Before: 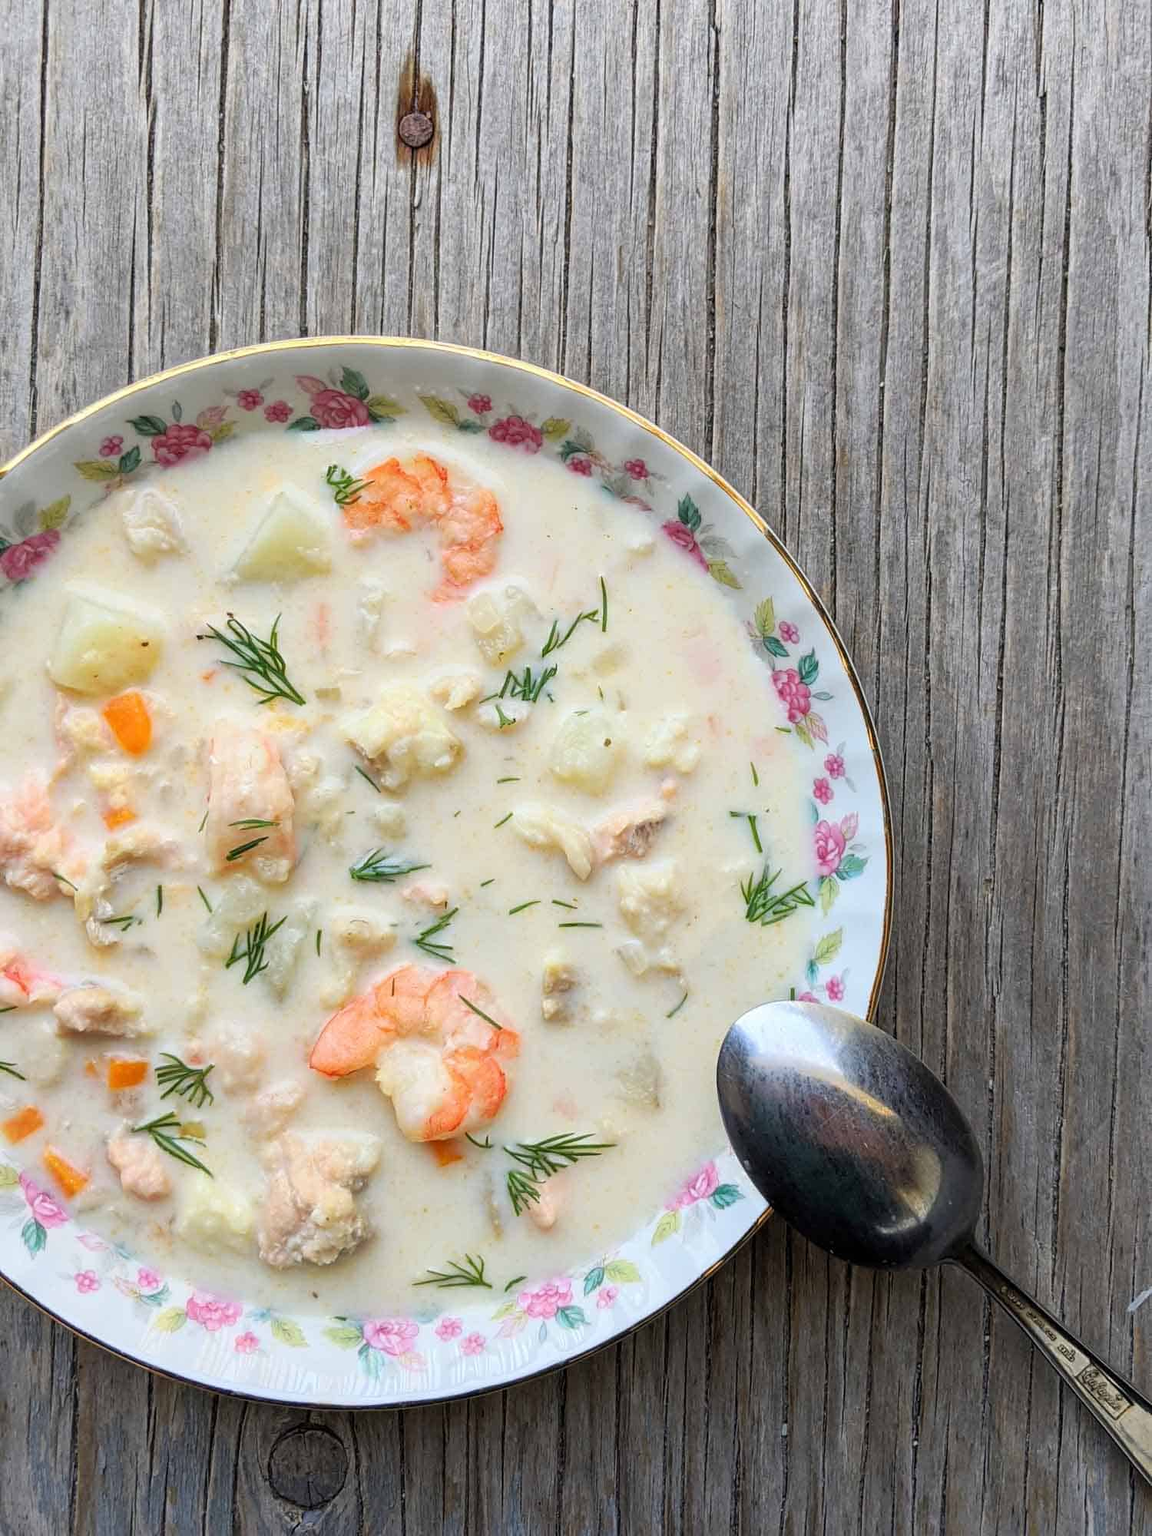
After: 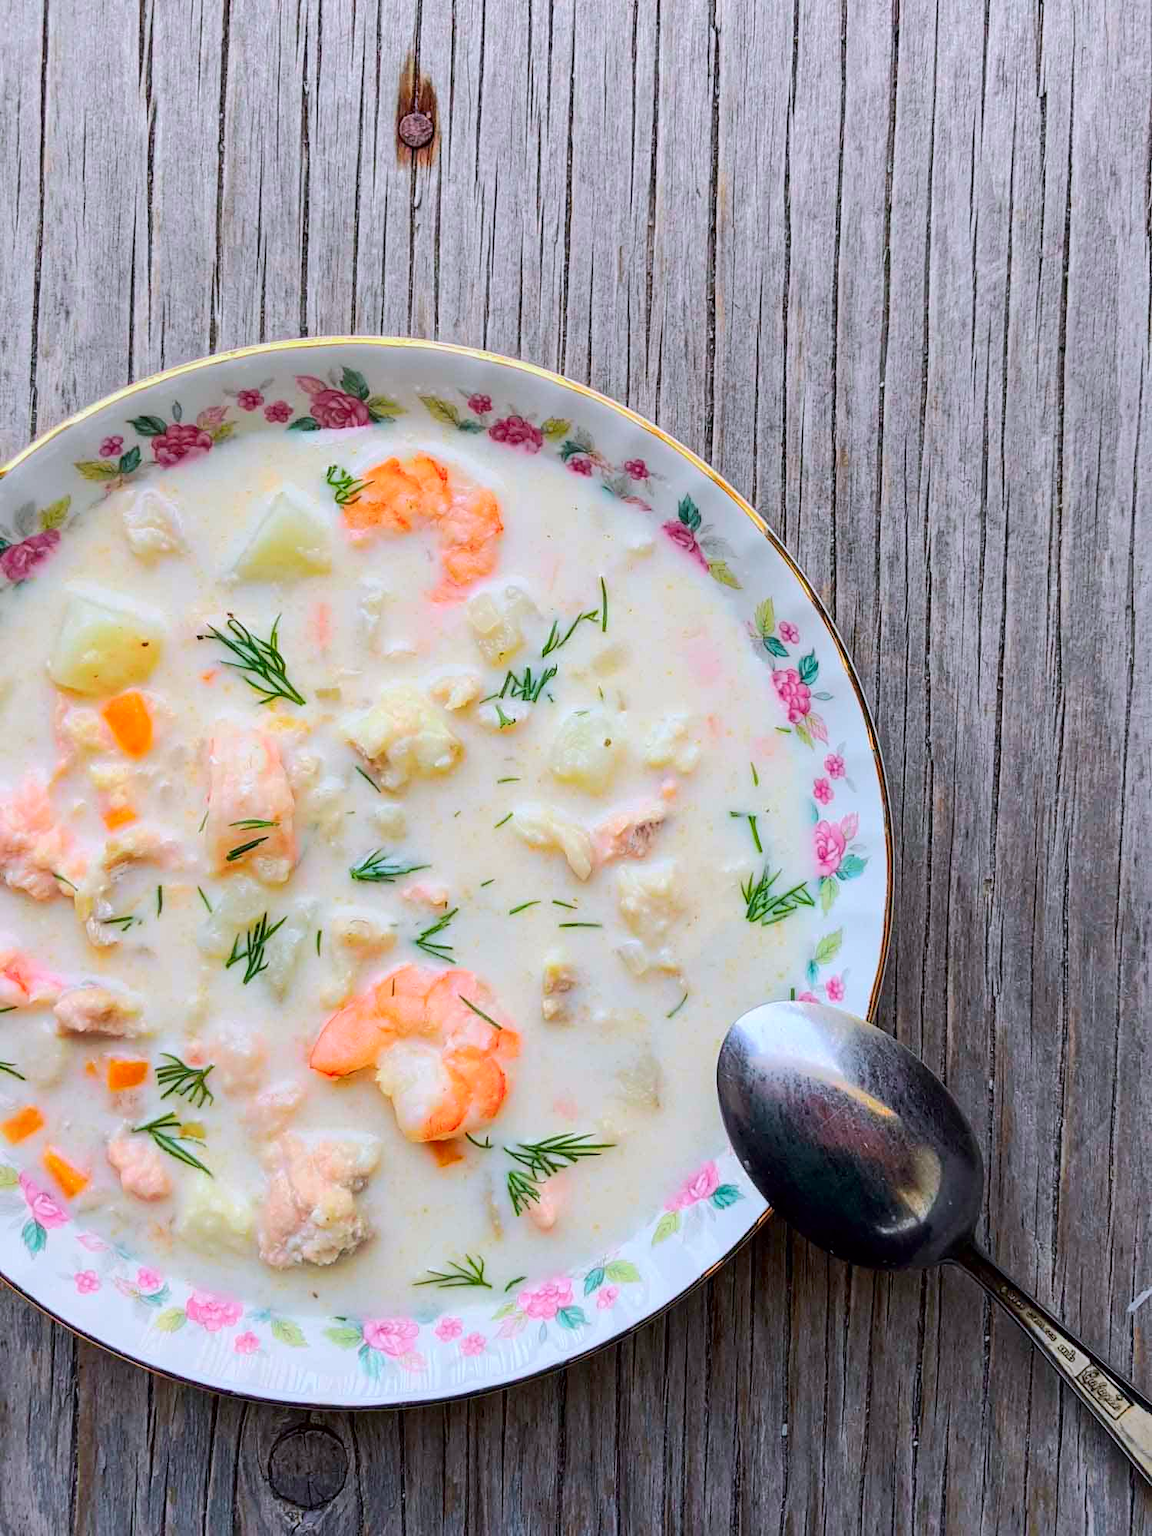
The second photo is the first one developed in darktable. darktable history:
tone curve: curves: ch0 [(0, 0) (0.052, 0.018) (0.236, 0.207) (0.41, 0.417) (0.485, 0.518) (0.54, 0.584) (0.625, 0.666) (0.845, 0.828) (0.994, 0.964)]; ch1 [(0, 0) (0.136, 0.146) (0.317, 0.34) (0.382, 0.408) (0.434, 0.441) (0.472, 0.479) (0.498, 0.501) (0.557, 0.558) (0.616, 0.59) (0.739, 0.7) (1, 1)]; ch2 [(0, 0) (0.352, 0.403) (0.447, 0.466) (0.482, 0.482) (0.528, 0.526) (0.586, 0.577) (0.618, 0.621) (0.785, 0.747) (1, 1)], color space Lab, independent channels, preserve colors none
color calibration: illuminant as shot in camera, x 0.358, y 0.373, temperature 4628.91 K
color contrast: green-magenta contrast 1.69, blue-yellow contrast 1.49
